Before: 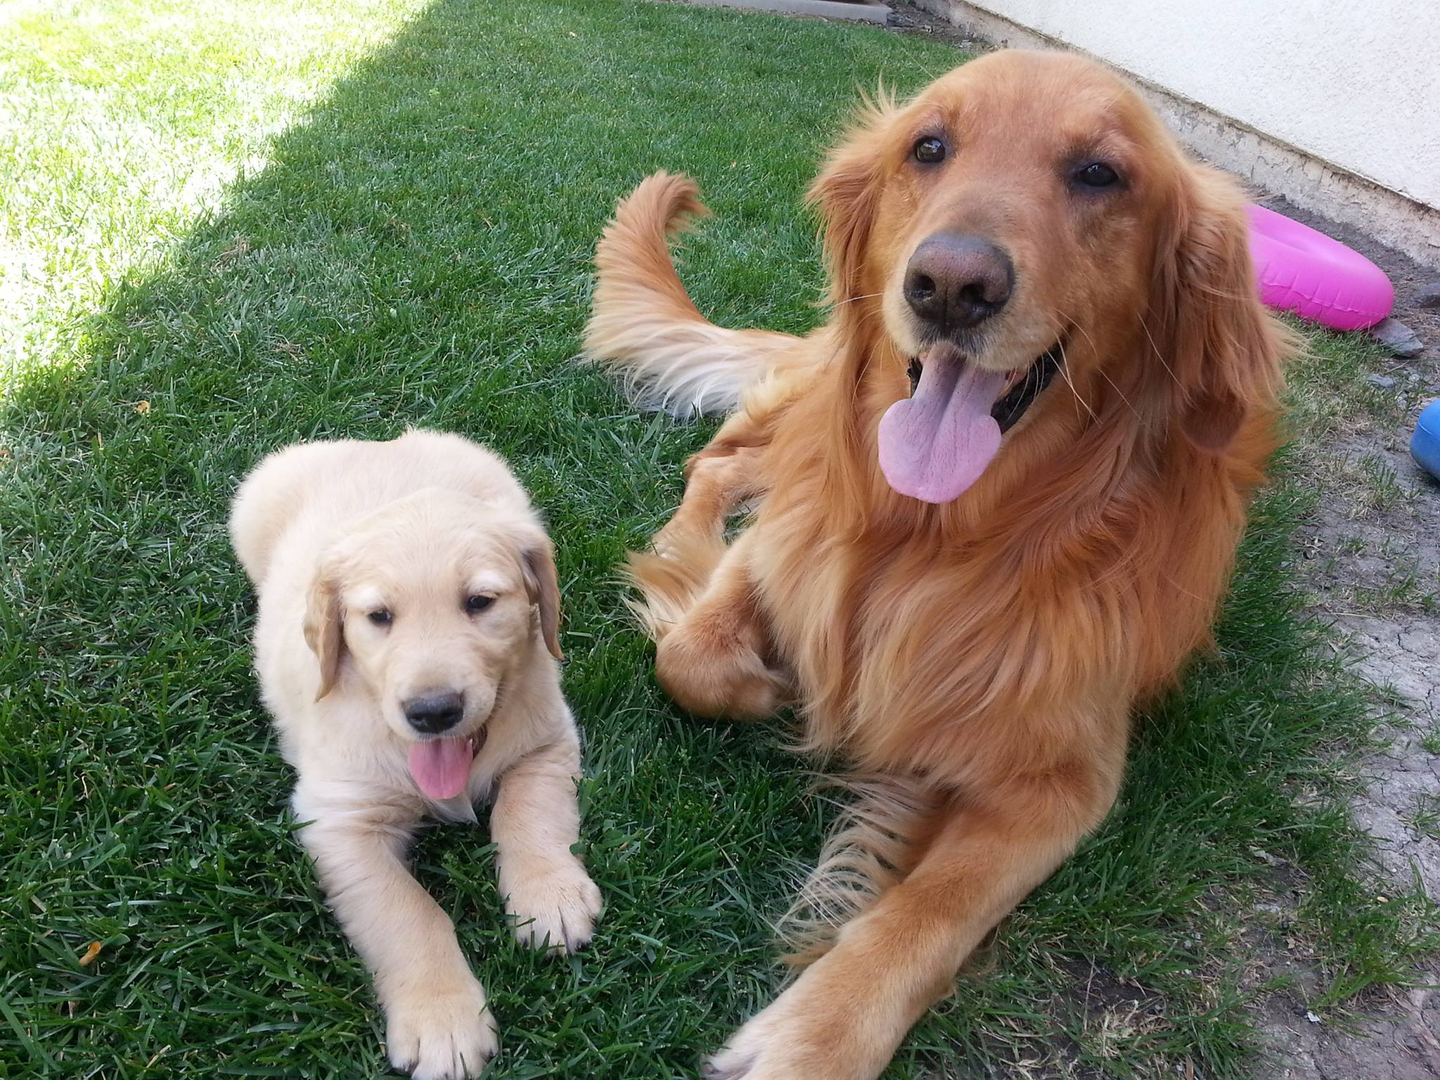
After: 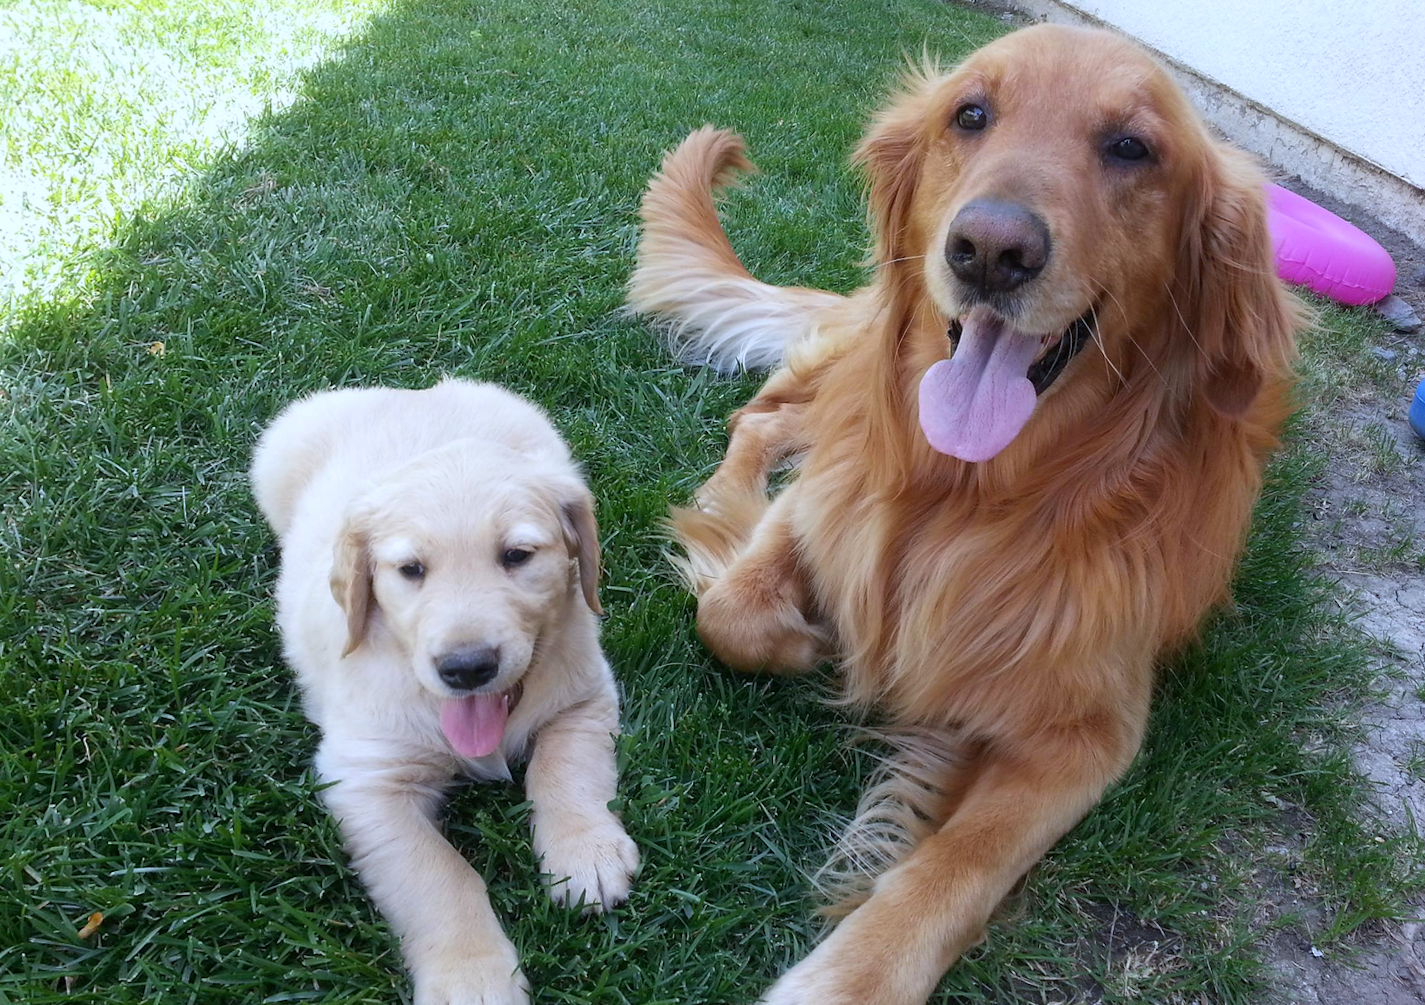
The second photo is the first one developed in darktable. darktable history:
white balance: red 0.924, blue 1.095
rotate and perspective: rotation 0.679°, lens shift (horizontal) 0.136, crop left 0.009, crop right 0.991, crop top 0.078, crop bottom 0.95
